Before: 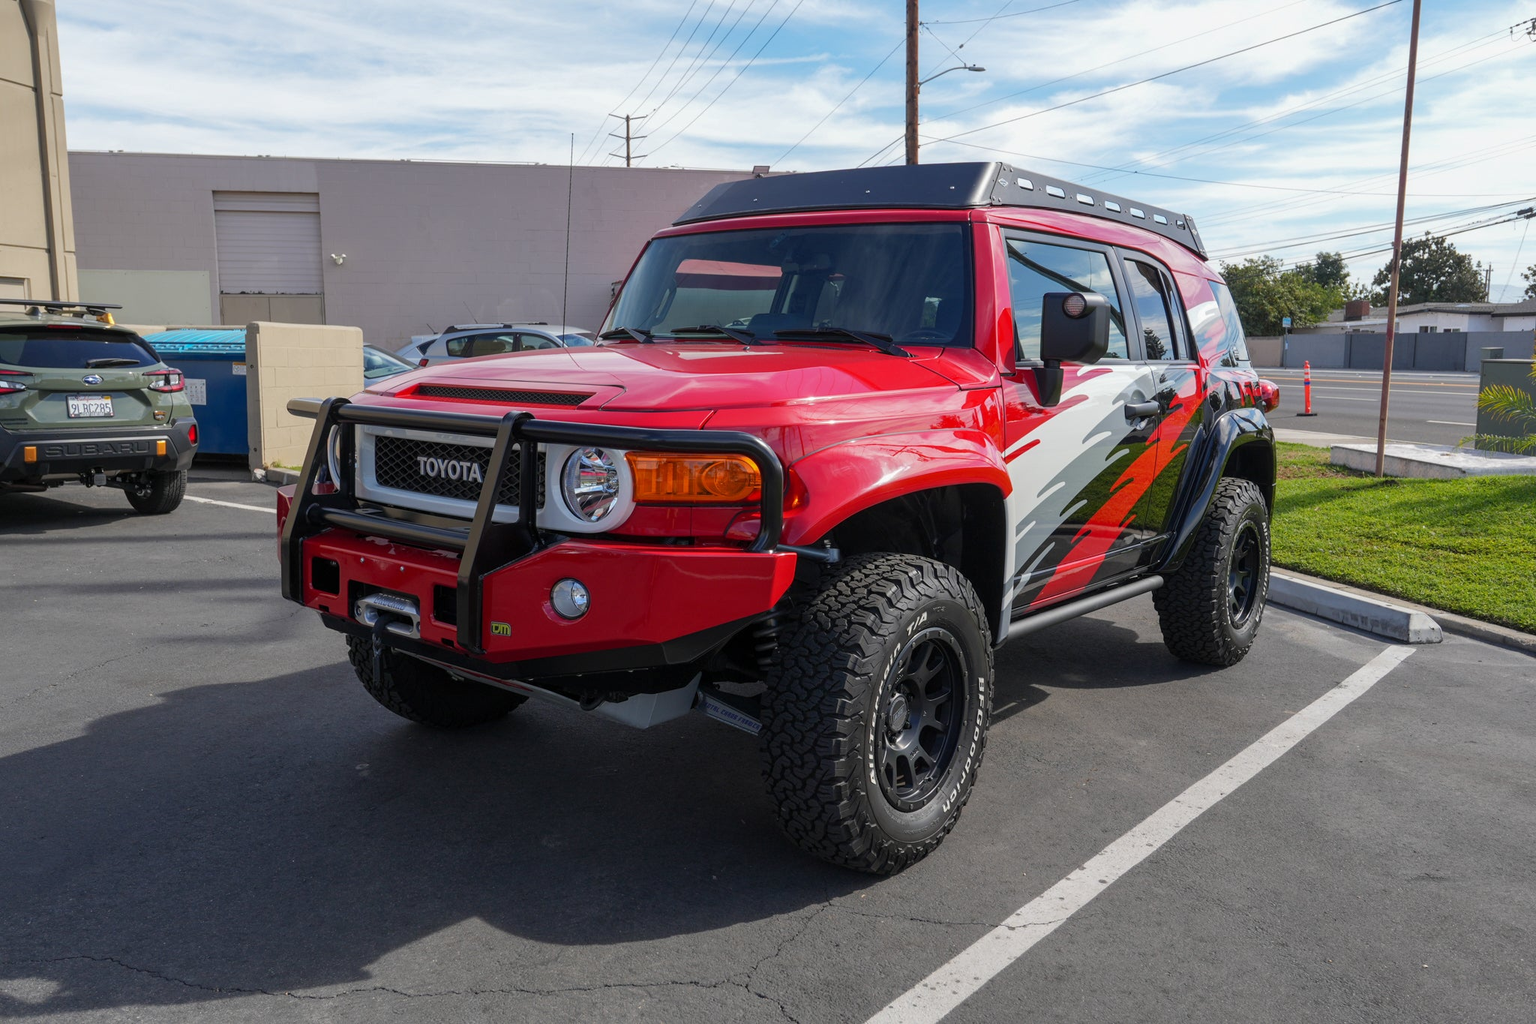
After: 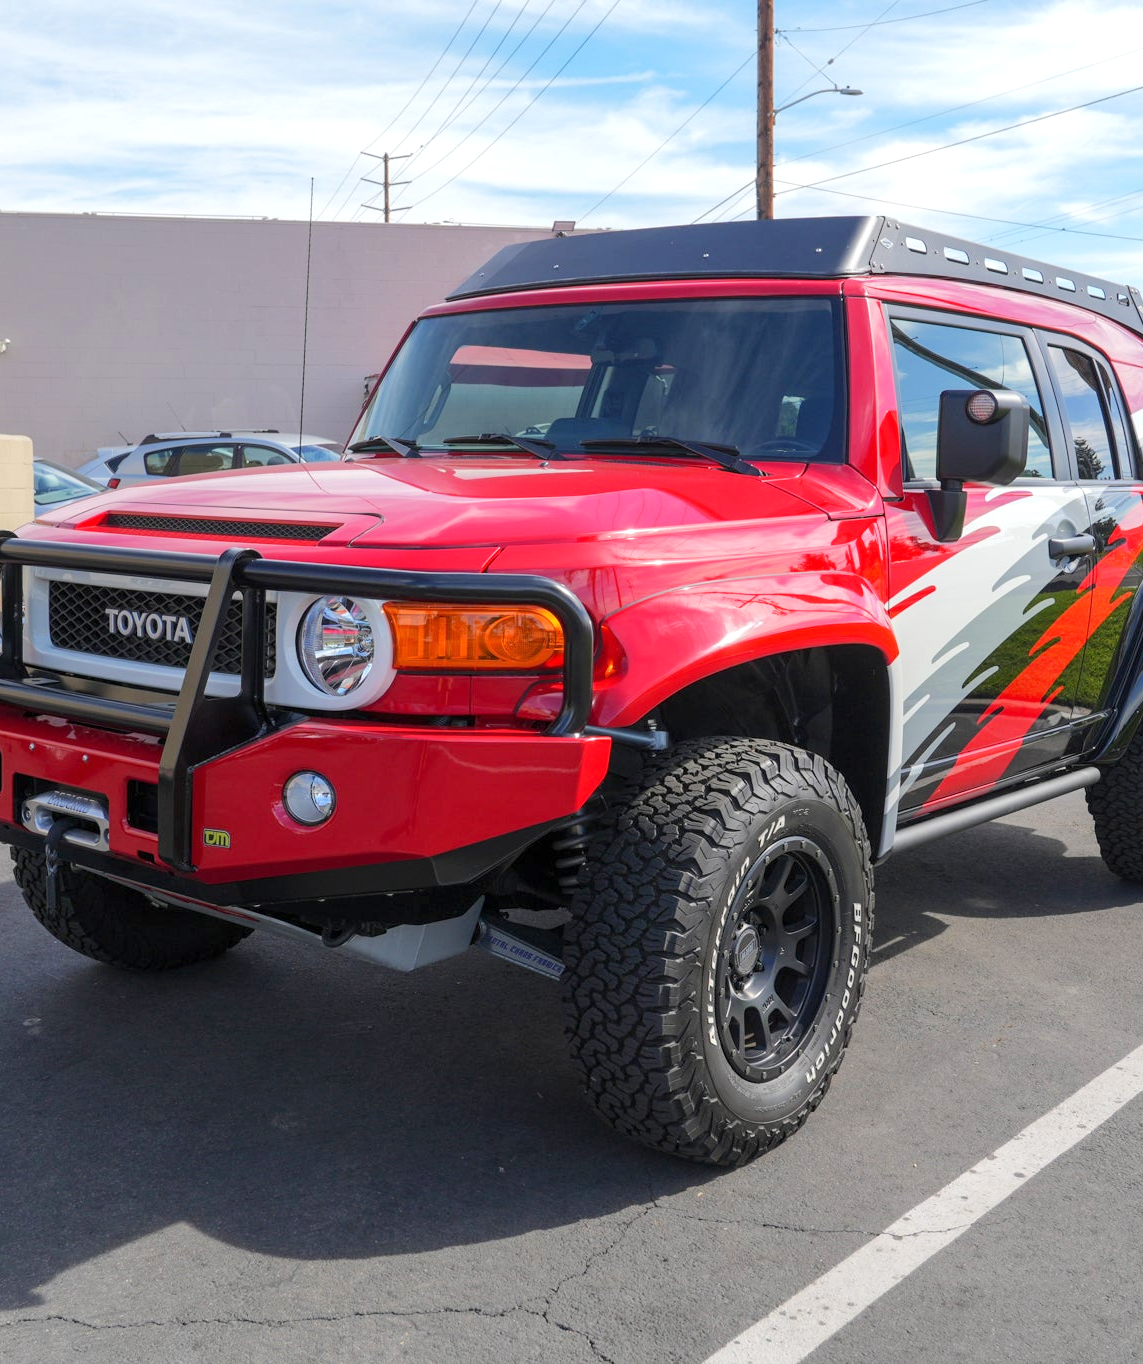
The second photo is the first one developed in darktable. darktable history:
crop: left 22.06%, right 22.092%, bottom 0.013%
tone equalizer: -8 EV 1.03 EV, -7 EV 1.04 EV, -6 EV 0.988 EV, -5 EV 0.963 EV, -4 EV 1.01 EV, -3 EV 0.738 EV, -2 EV 0.483 EV, -1 EV 0.238 EV, edges refinement/feathering 500, mask exposure compensation -1.57 EV, preserve details no
